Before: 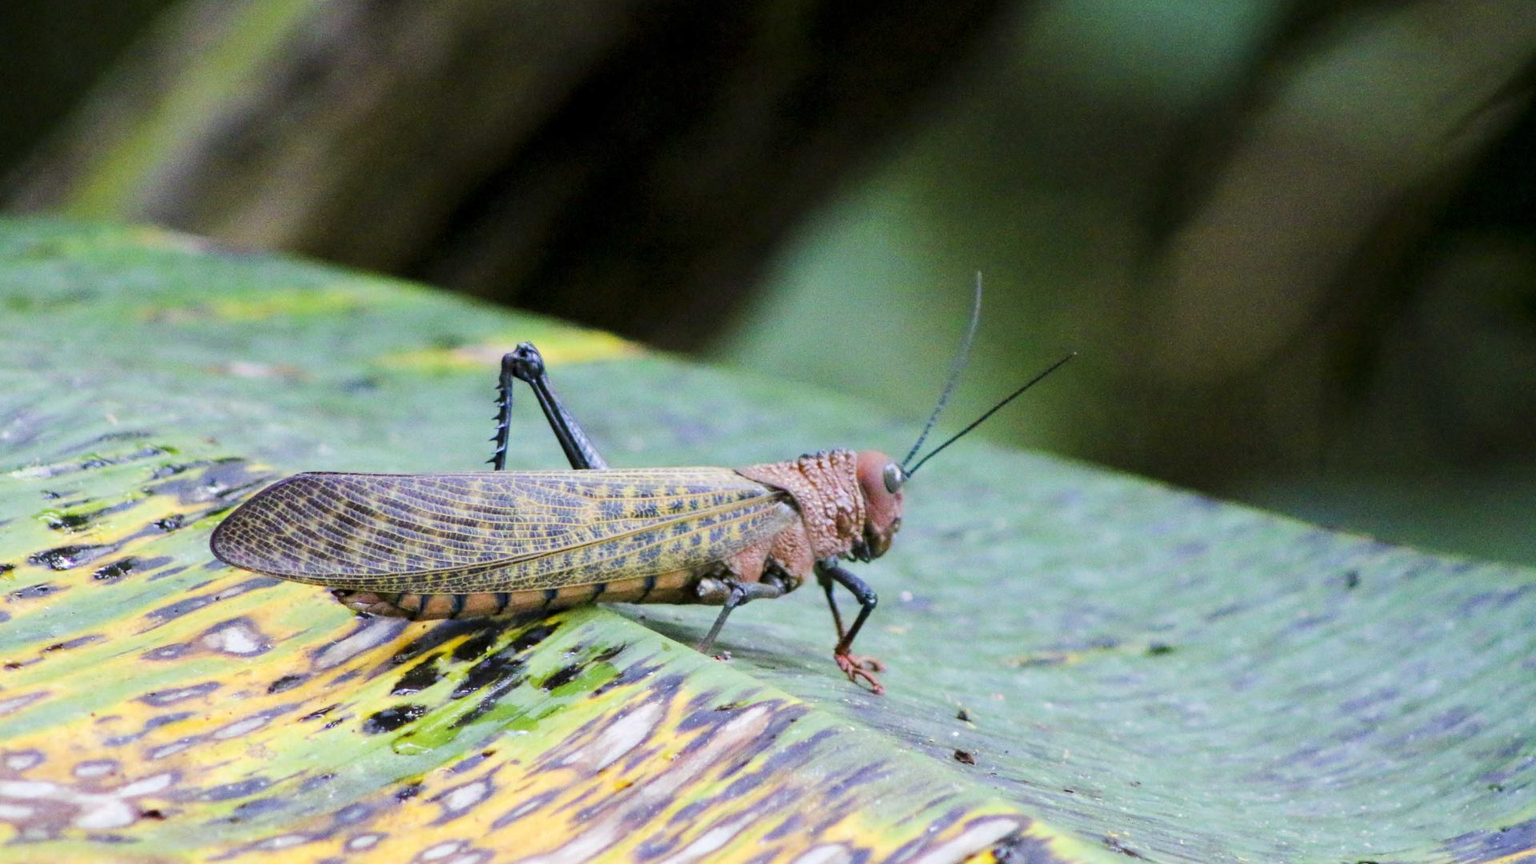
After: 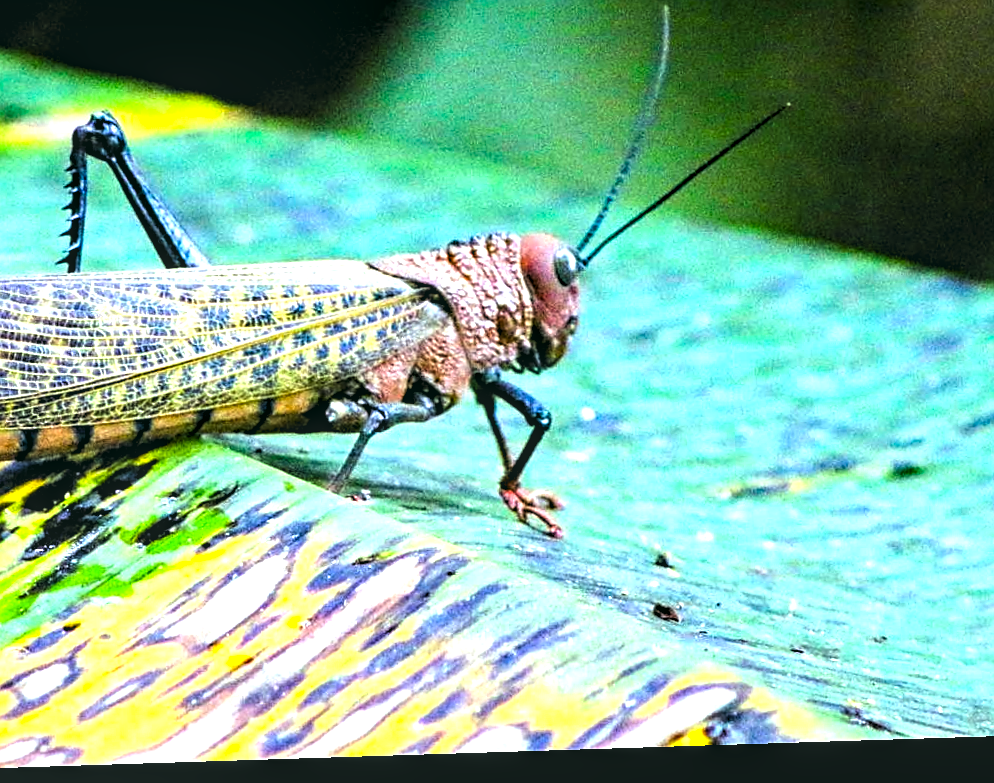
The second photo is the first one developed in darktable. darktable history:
crop and rotate: left 29.237%, top 31.152%, right 19.807%
exposure: black level correction 0, exposure 0.68 EV, compensate exposure bias true, compensate highlight preservation false
color correction: highlights a* -7.33, highlights b* 1.26, shadows a* -3.55, saturation 1.4
haze removal: strength 0.29, distance 0.25, compatibility mode true, adaptive false
local contrast: on, module defaults
rotate and perspective: rotation -1.77°, lens shift (horizontal) 0.004, automatic cropping off
sharpen: on, module defaults
levels: levels [0.129, 0.519, 0.867]
